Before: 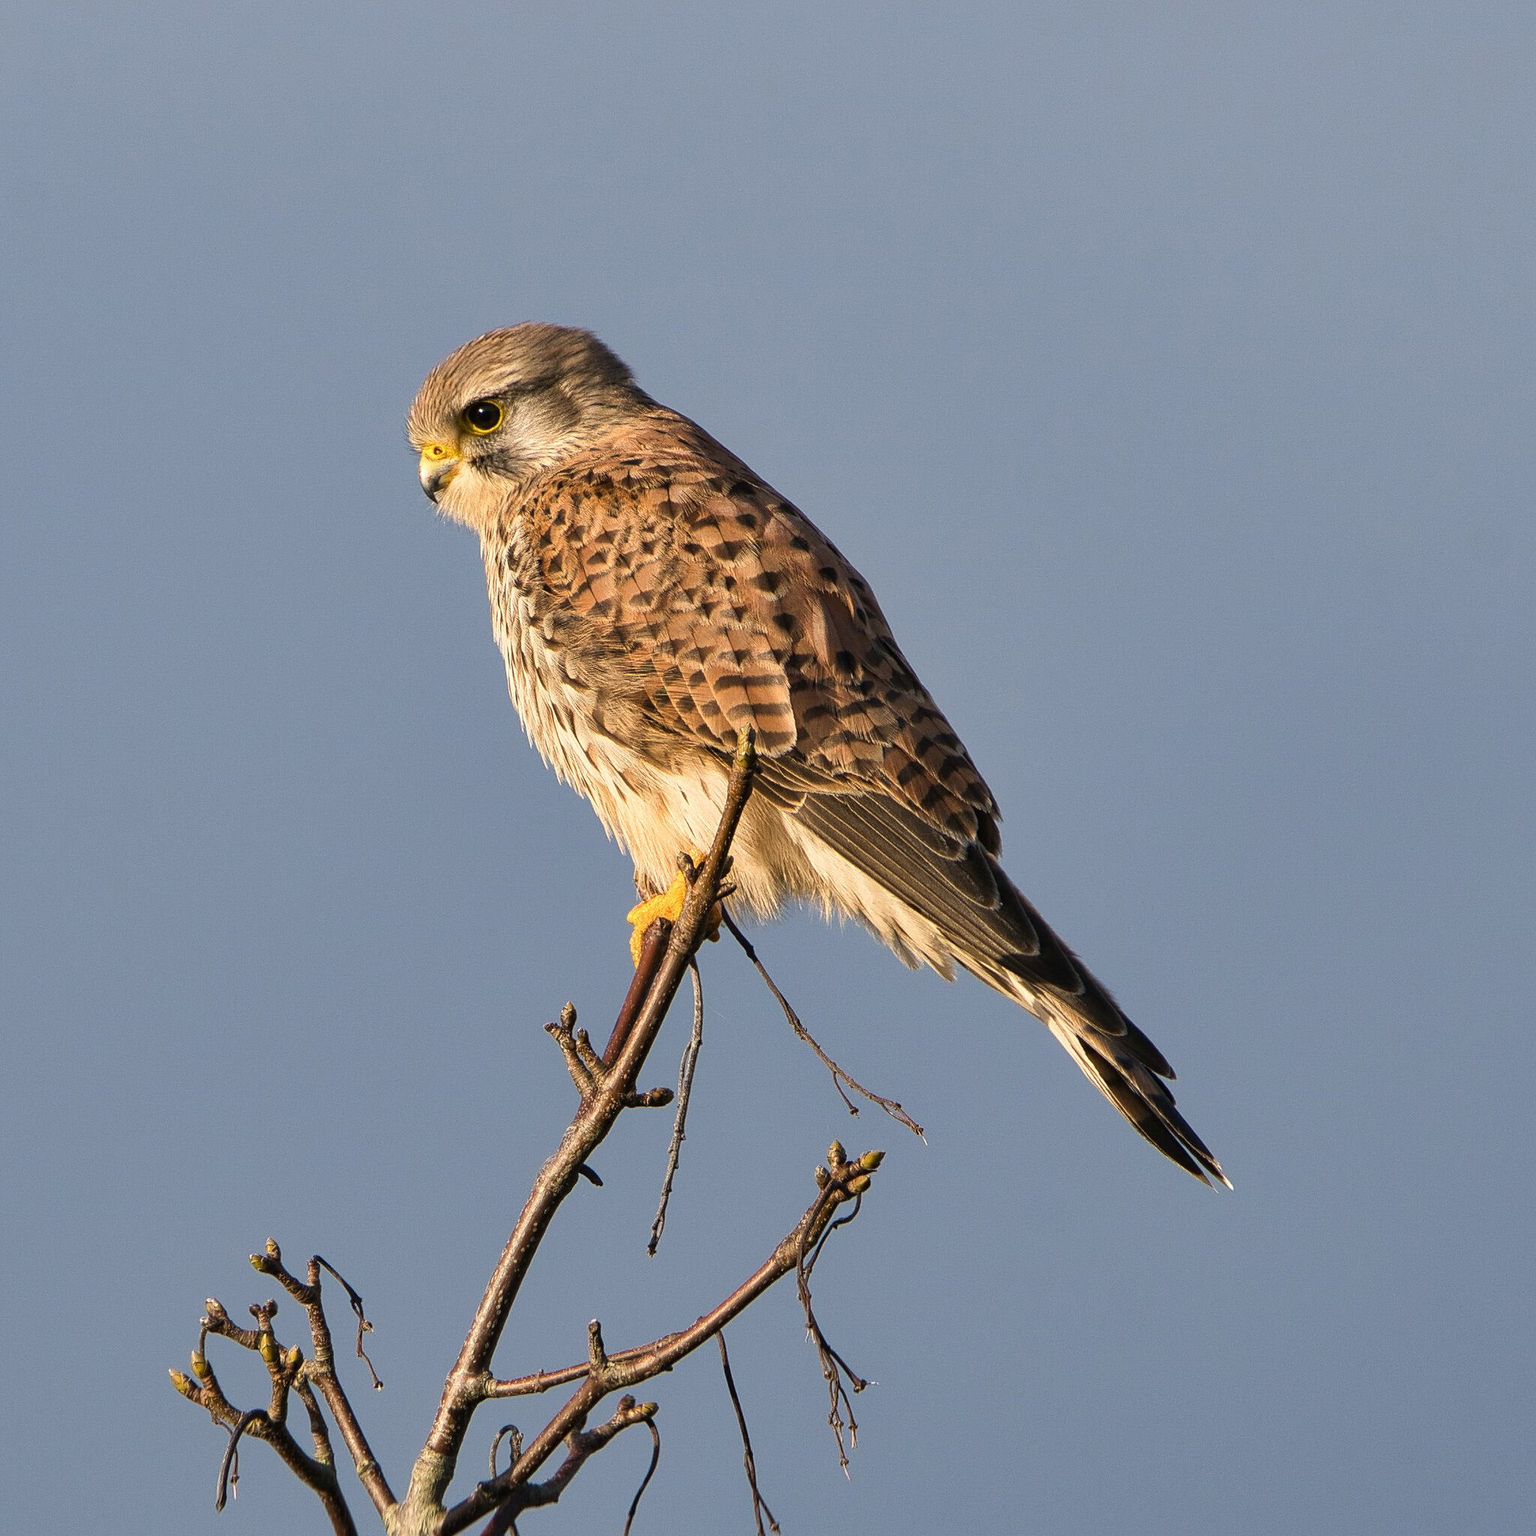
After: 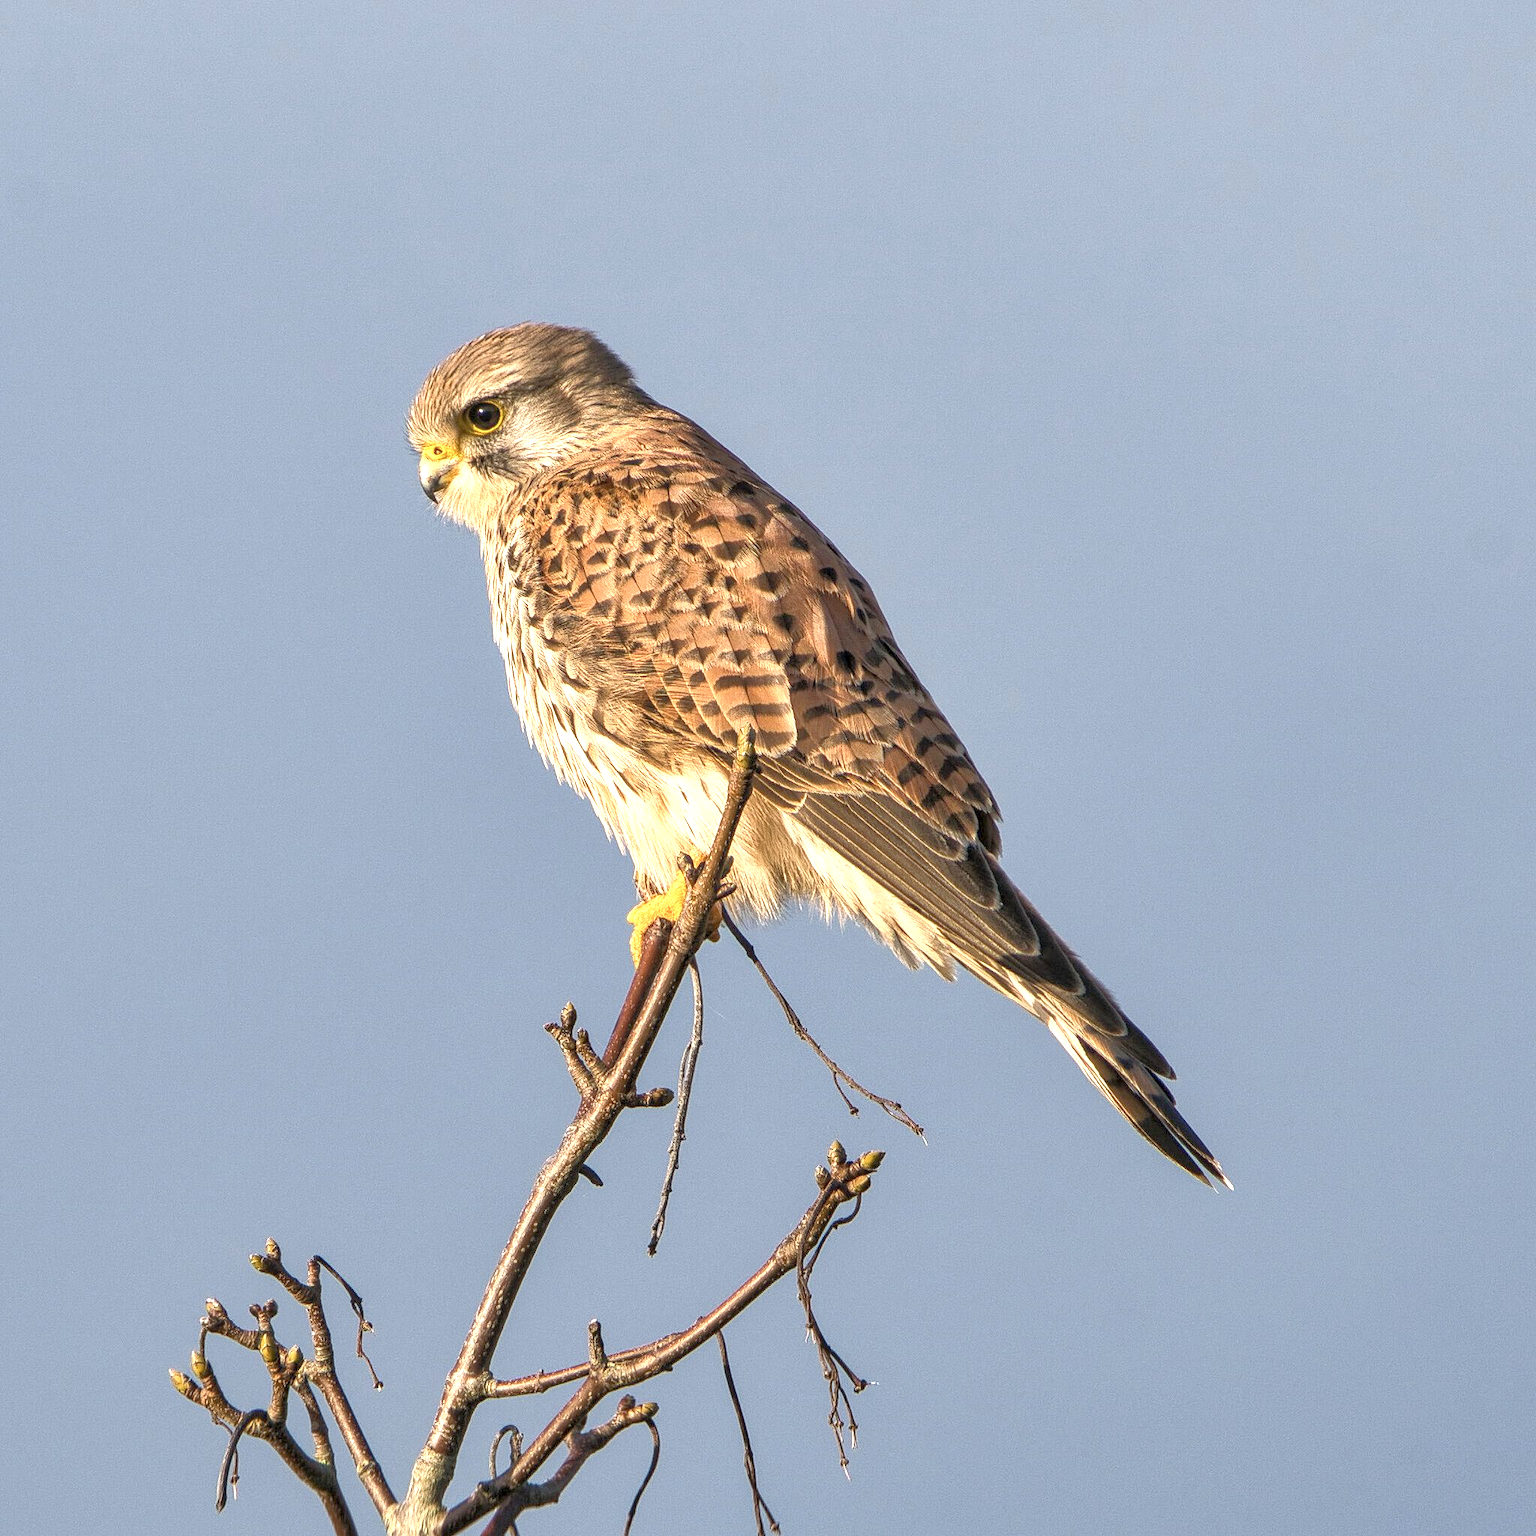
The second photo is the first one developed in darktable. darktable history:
tone equalizer: -7 EV 0.154 EV, -6 EV 0.597 EV, -5 EV 1.18 EV, -4 EV 1.31 EV, -3 EV 1.18 EV, -2 EV 0.6 EV, -1 EV 0.15 EV
contrast brightness saturation: contrast -0.152, brightness 0.044, saturation -0.137
exposure: exposure 0.795 EV, compensate highlight preservation false
local contrast: detail 150%
